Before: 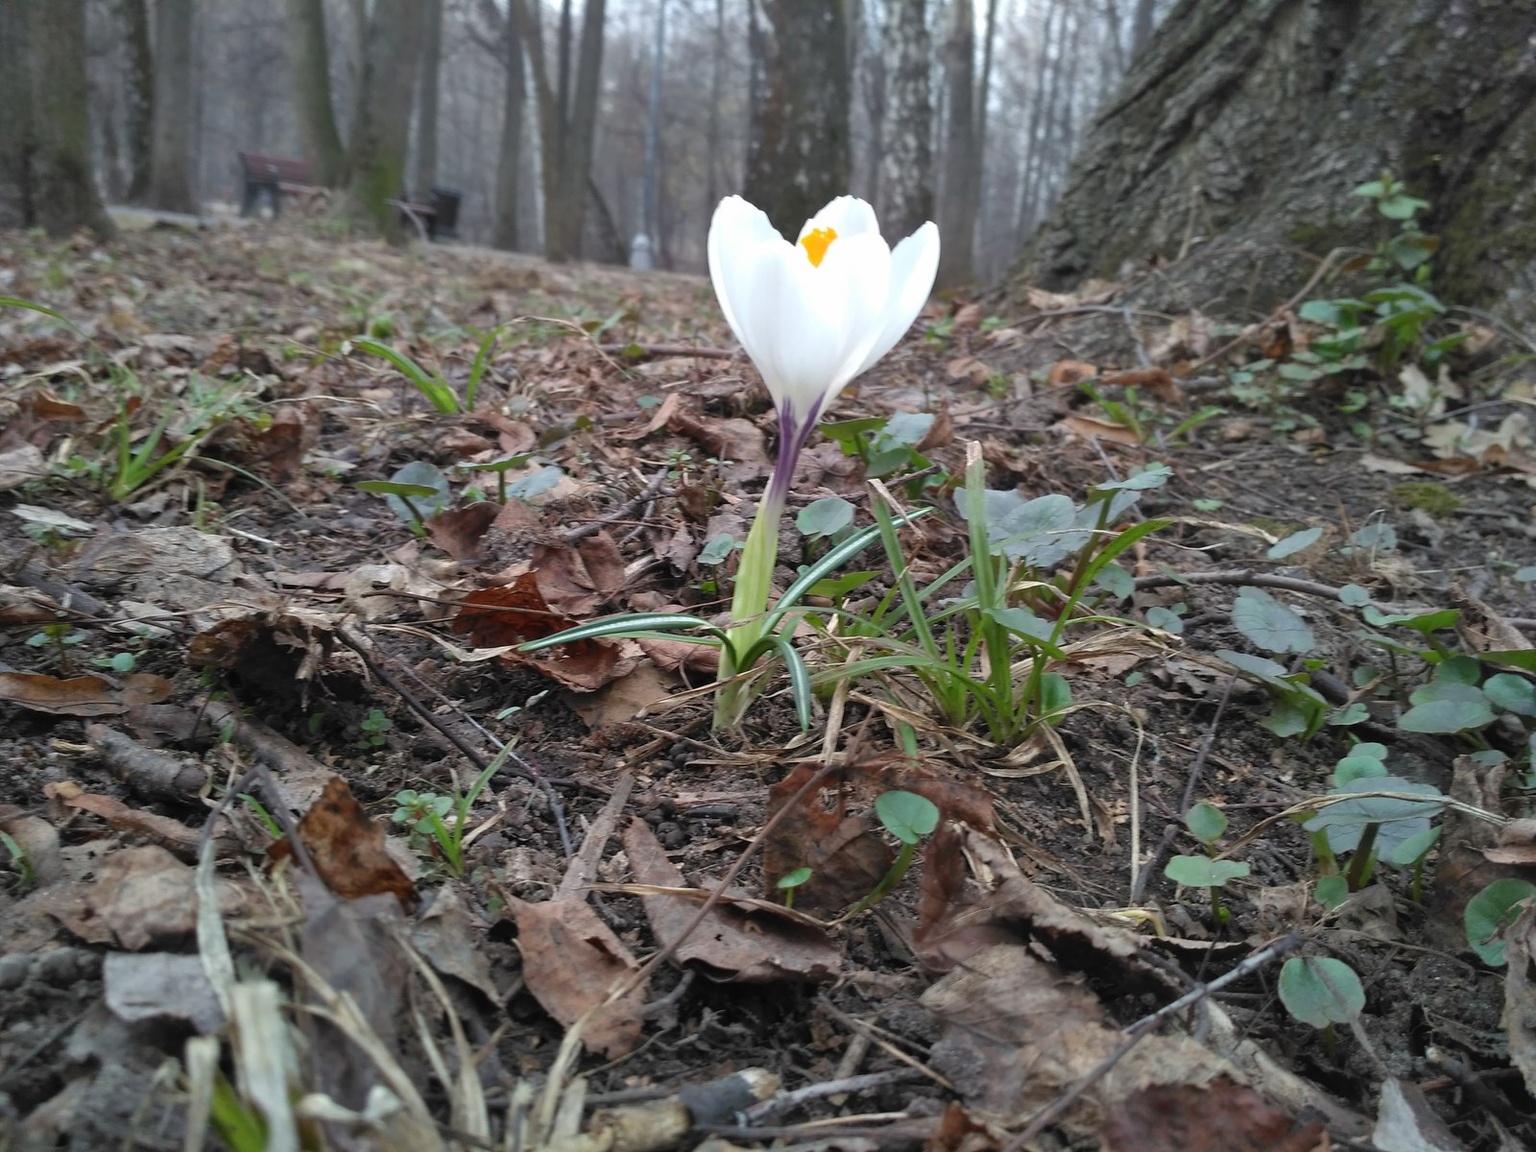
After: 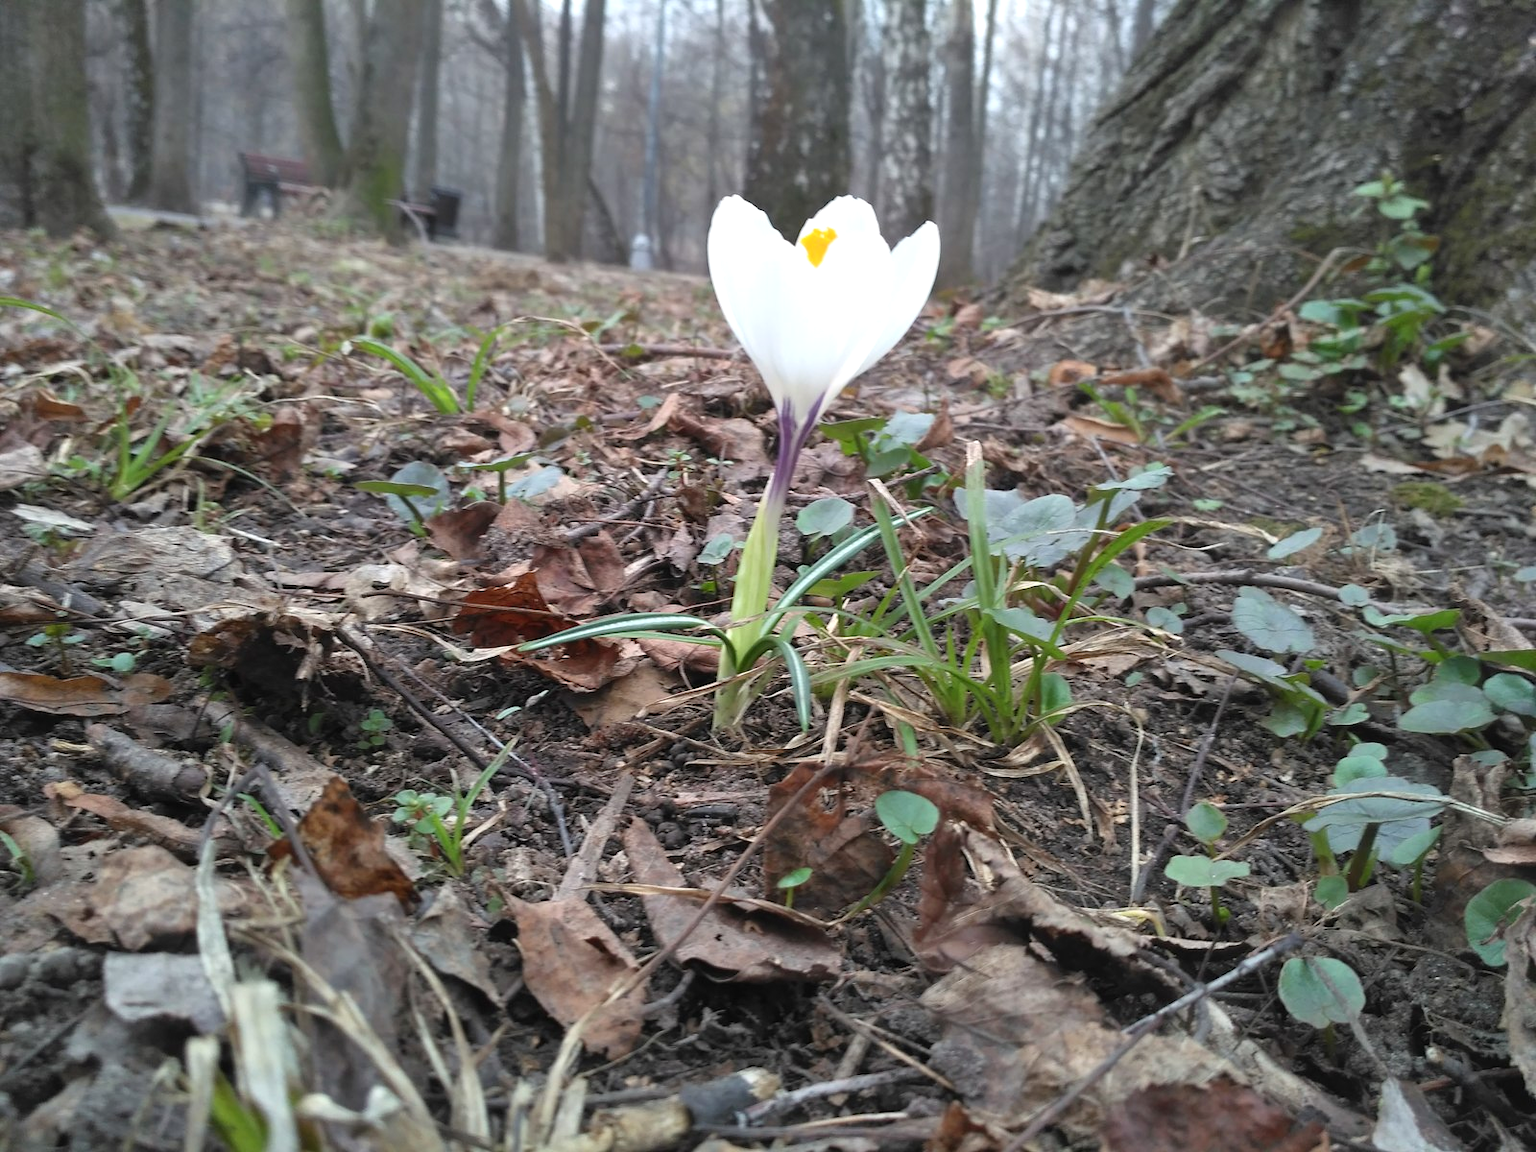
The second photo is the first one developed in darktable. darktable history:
tone curve: curves: ch0 [(0, 0) (0.003, 0.003) (0.011, 0.012) (0.025, 0.026) (0.044, 0.046) (0.069, 0.072) (0.1, 0.104) (0.136, 0.141) (0.177, 0.184) (0.224, 0.233) (0.277, 0.288) (0.335, 0.348) (0.399, 0.414) (0.468, 0.486) (0.543, 0.564) (0.623, 0.647) (0.709, 0.736) (0.801, 0.831) (0.898, 0.921) (1, 1)], color space Lab, independent channels, preserve colors none
exposure: exposure 0.29 EV, compensate highlight preservation false
